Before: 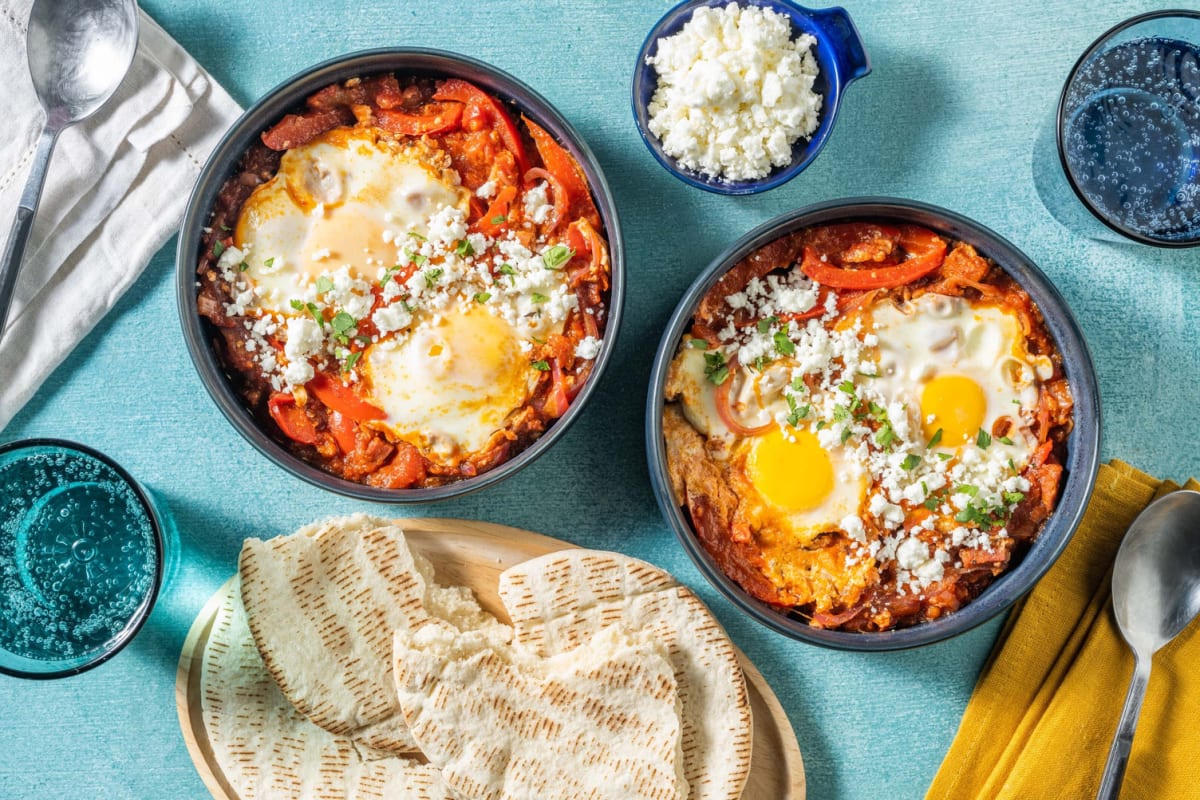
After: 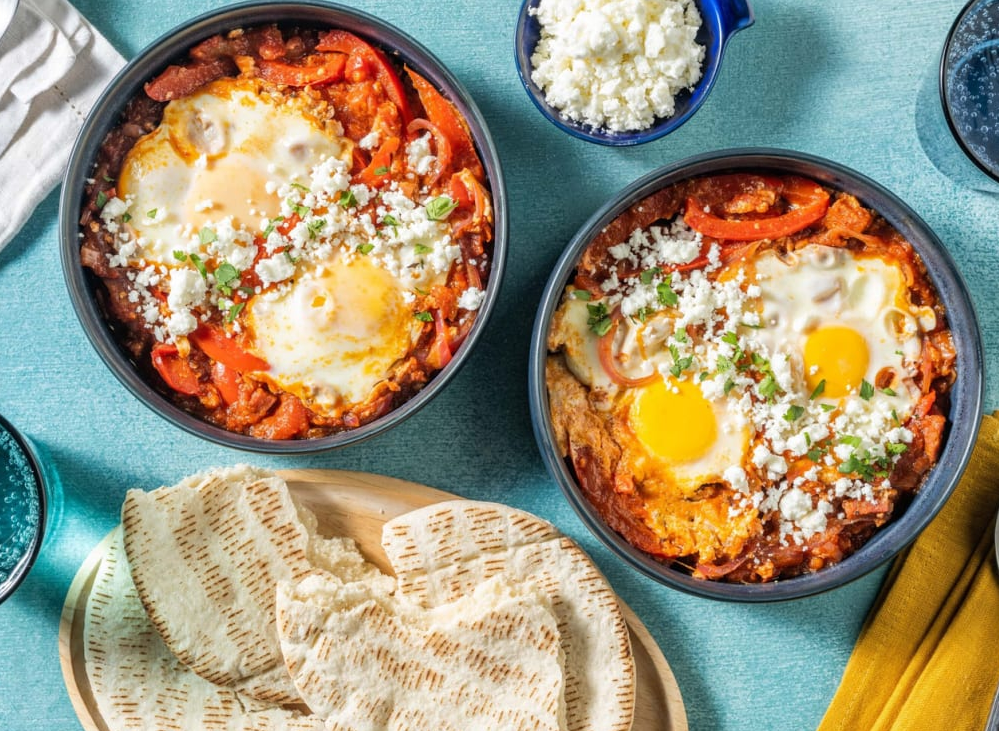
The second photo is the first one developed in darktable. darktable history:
tone equalizer: edges refinement/feathering 500, mask exposure compensation -1.57 EV, preserve details no
crop: left 9.769%, top 6.218%, right 6.952%, bottom 2.393%
